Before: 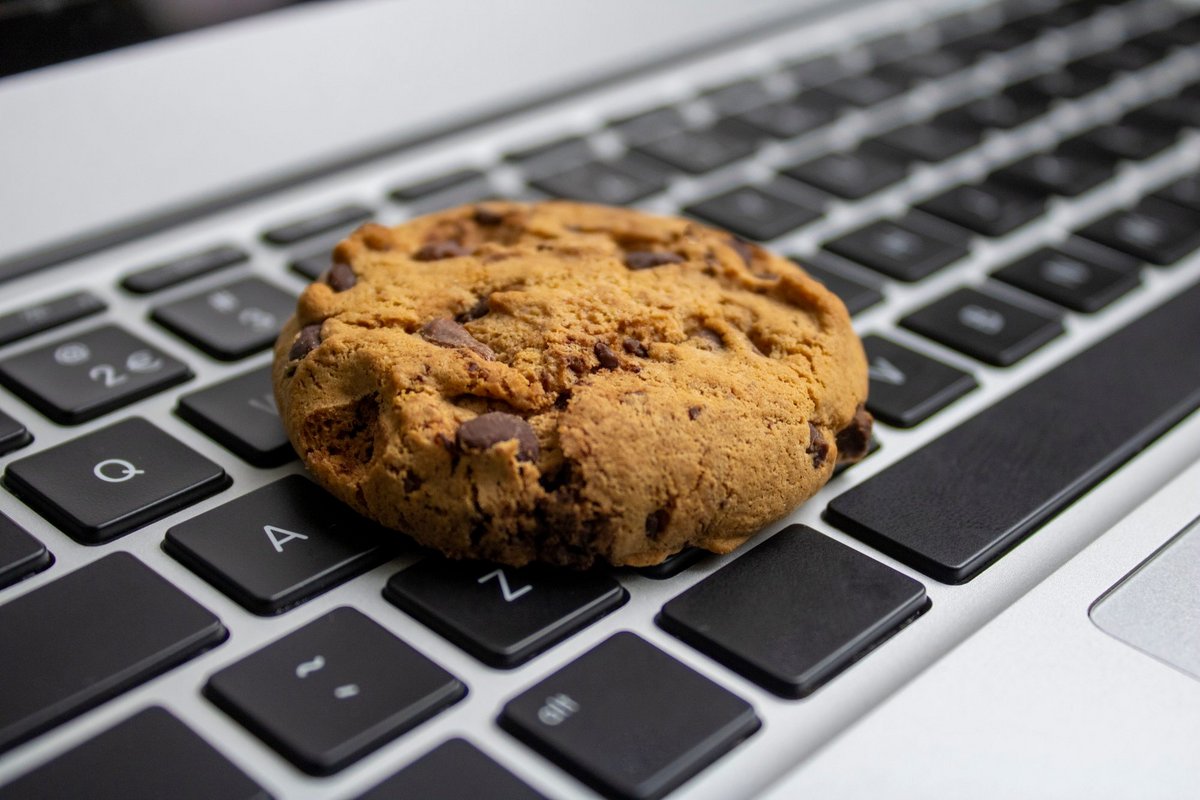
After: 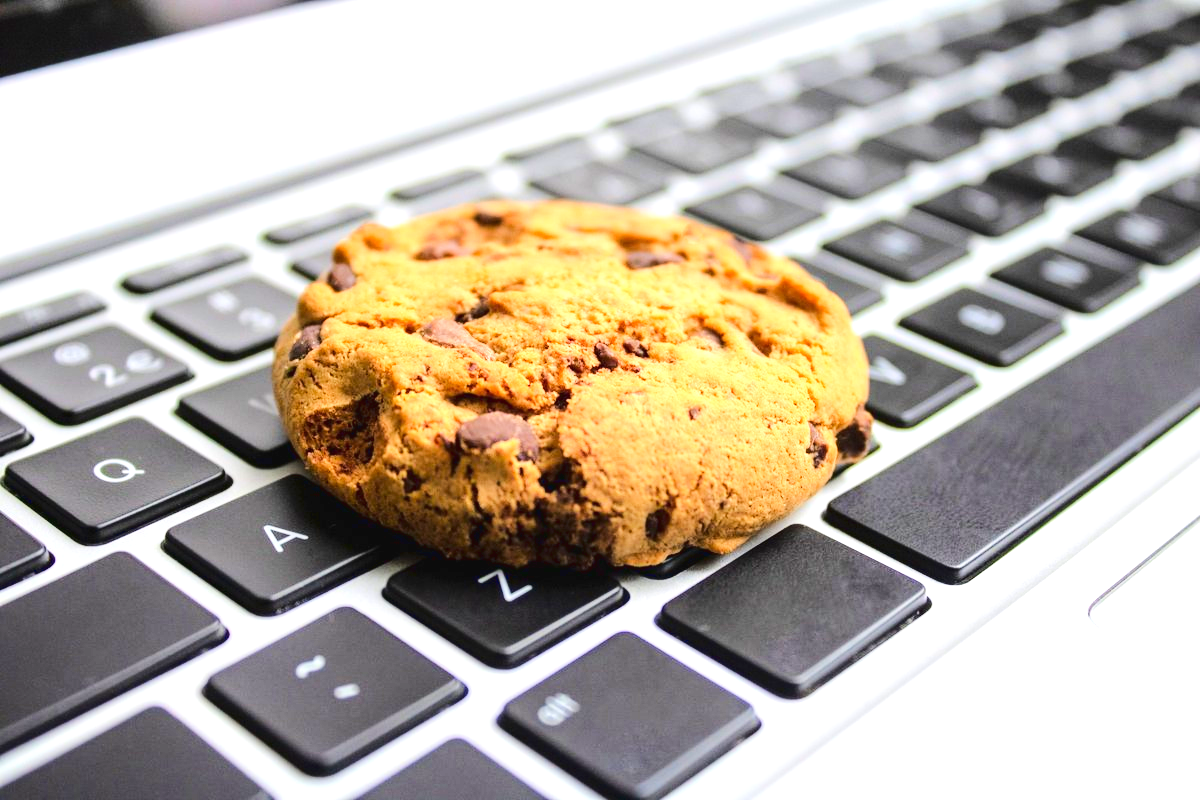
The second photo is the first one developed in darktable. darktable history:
exposure: black level correction 0, exposure 1.2 EV, compensate highlight preservation false
tone curve: curves: ch0 [(0, 0.026) (0.146, 0.158) (0.272, 0.34) (0.453, 0.627) (0.687, 0.829) (1, 1)], color space Lab, linked channels, preserve colors none
